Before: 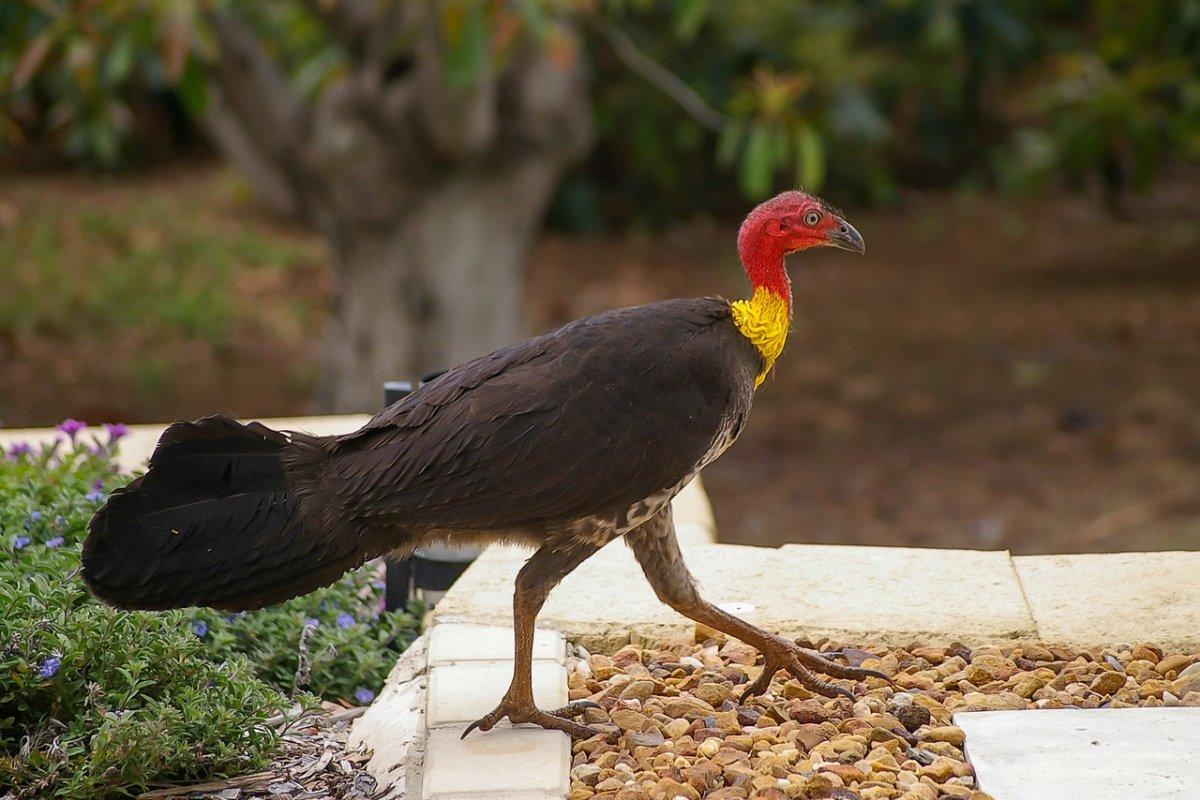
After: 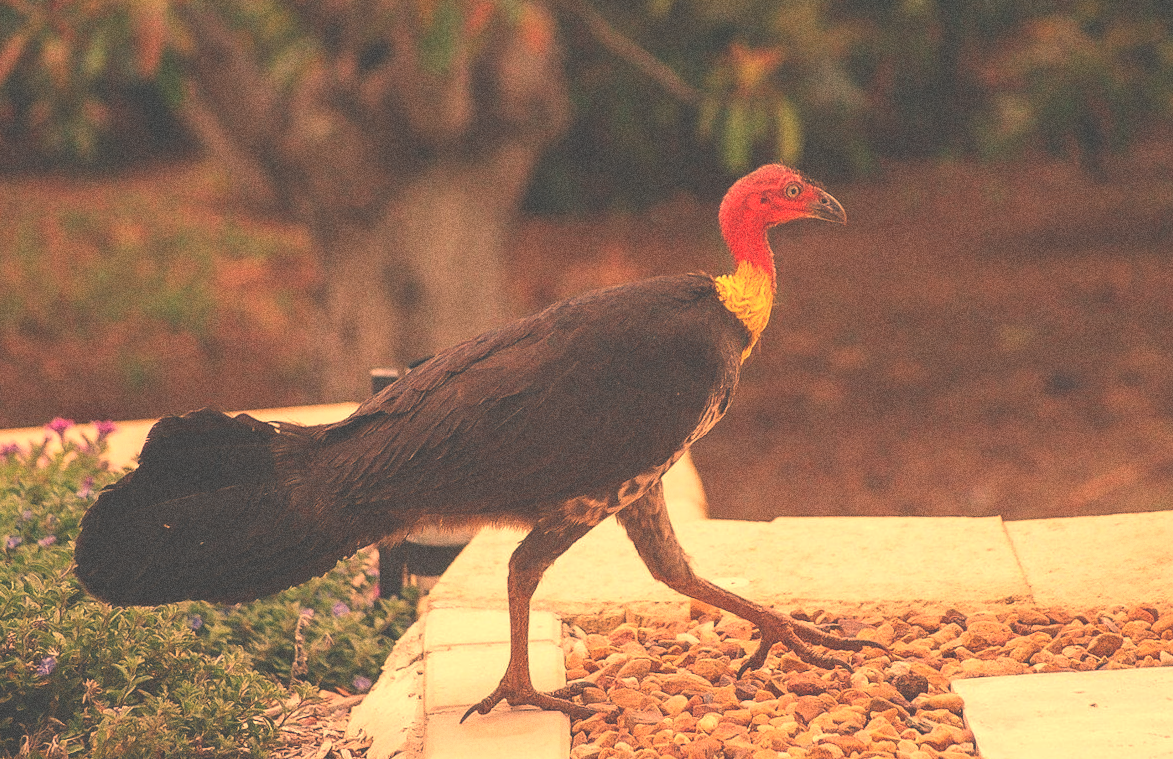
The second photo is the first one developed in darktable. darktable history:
white balance: red 1.467, blue 0.684
rotate and perspective: rotation -2°, crop left 0.022, crop right 0.978, crop top 0.049, crop bottom 0.951
exposure: black level correction -0.062, exposure -0.05 EV, compensate highlight preservation false
grain: coarseness 0.09 ISO, strength 40%
